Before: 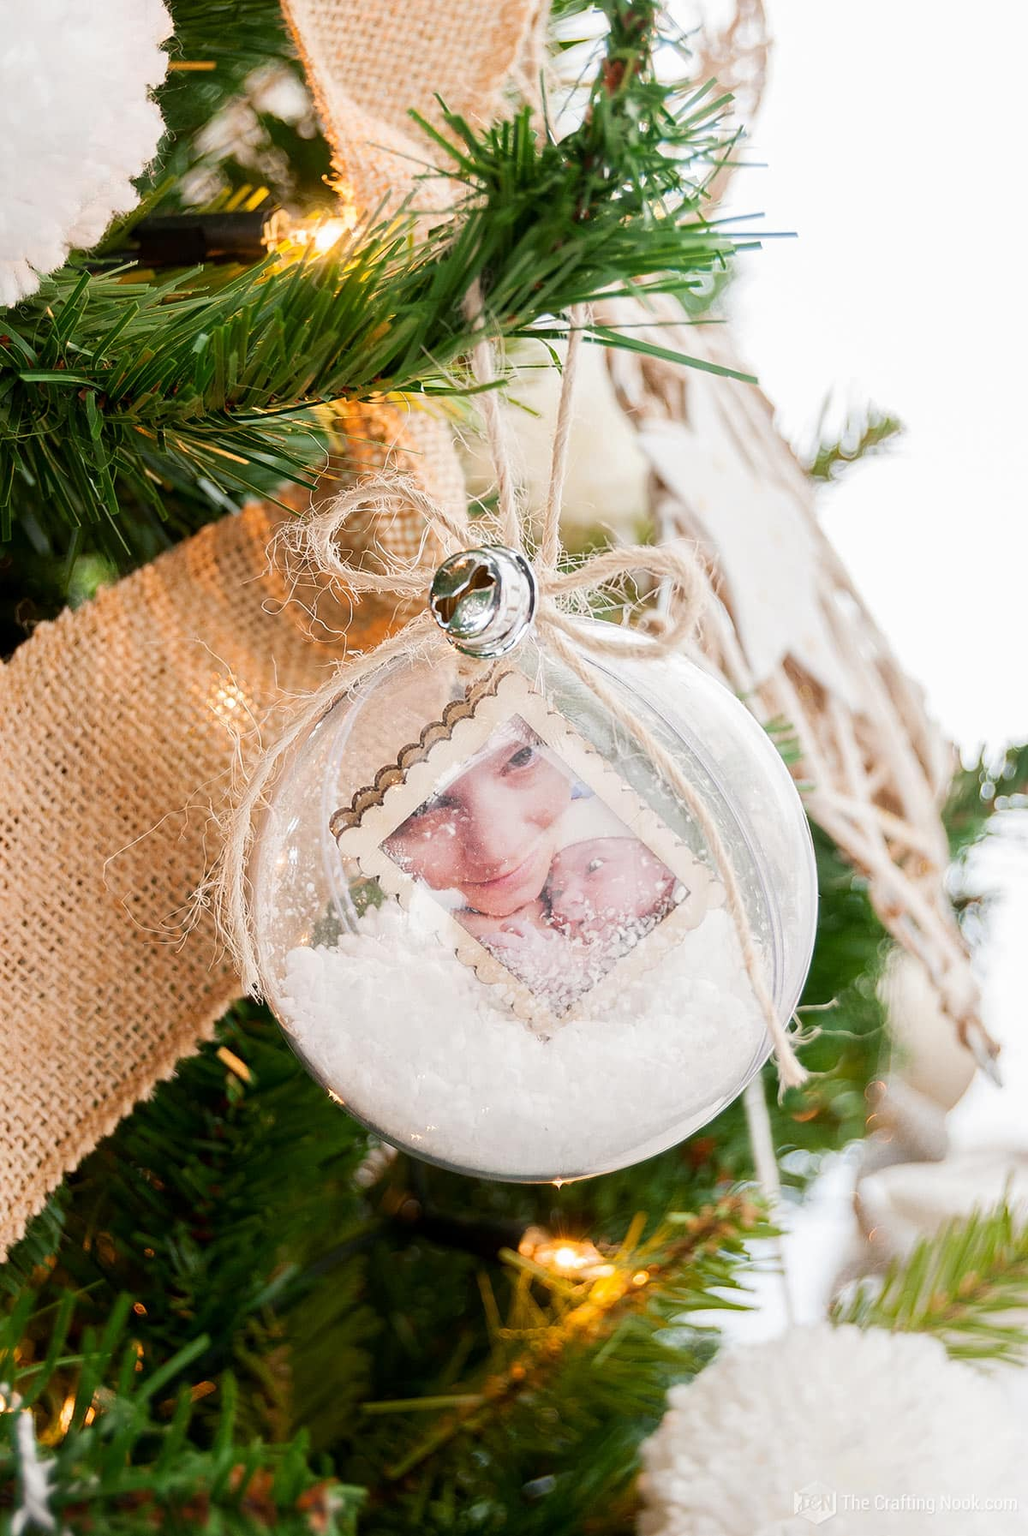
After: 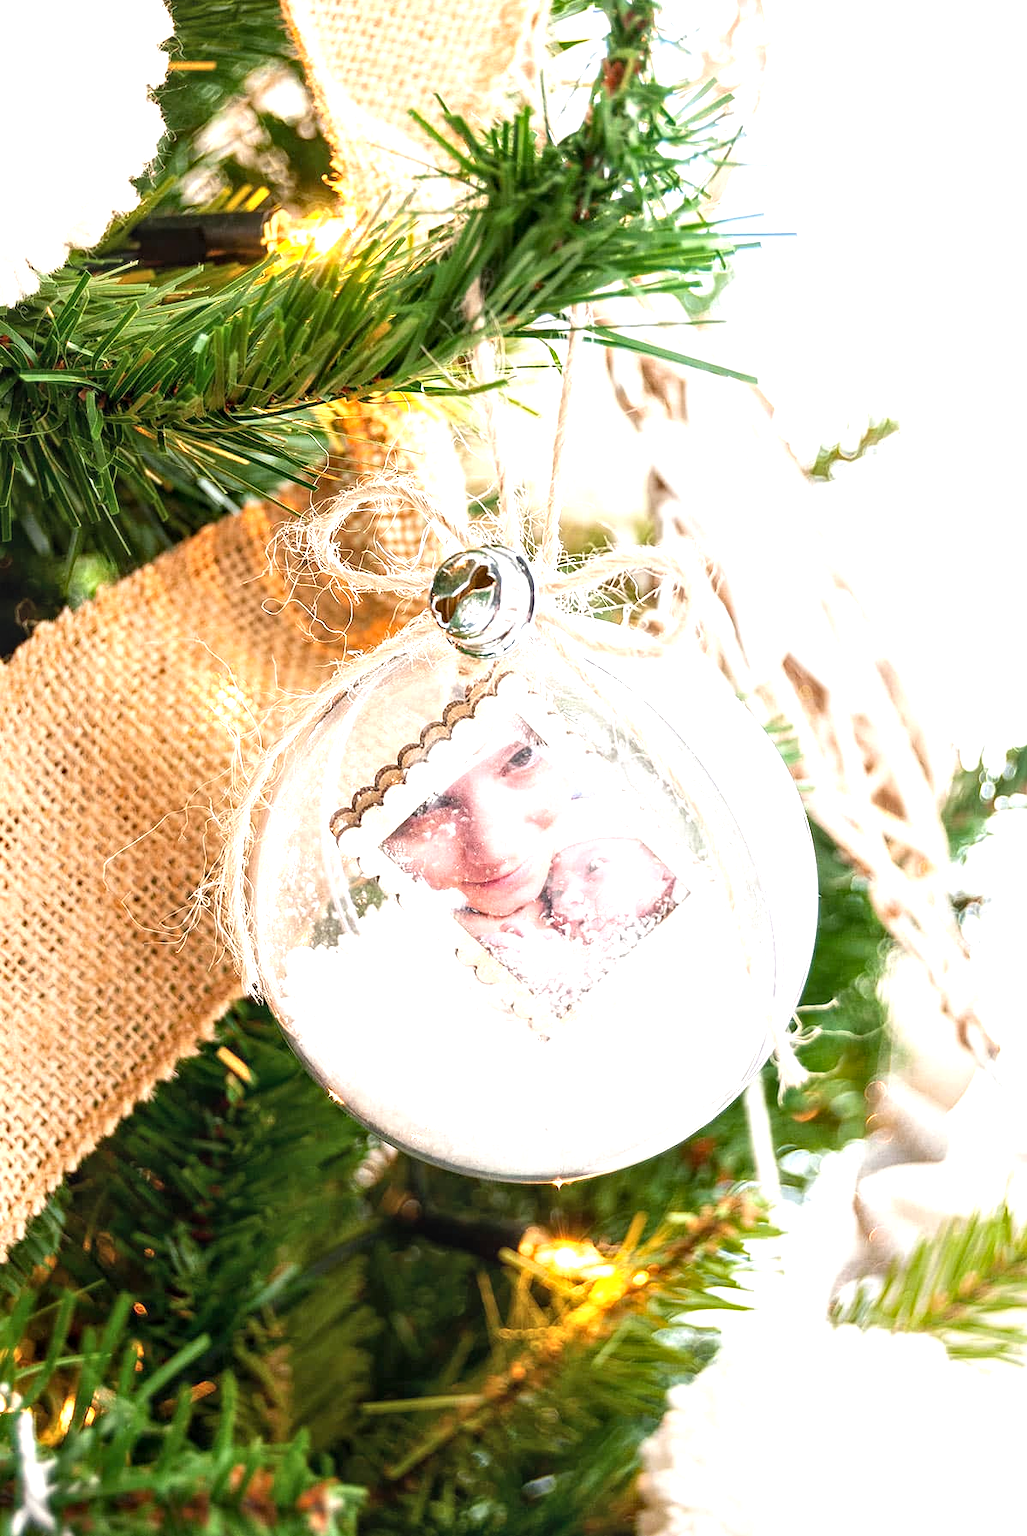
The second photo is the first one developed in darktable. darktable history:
haze removal: strength 0.1, compatibility mode true, adaptive false
local contrast: detail 130%
exposure: exposure 0.935 EV, compensate highlight preservation false
